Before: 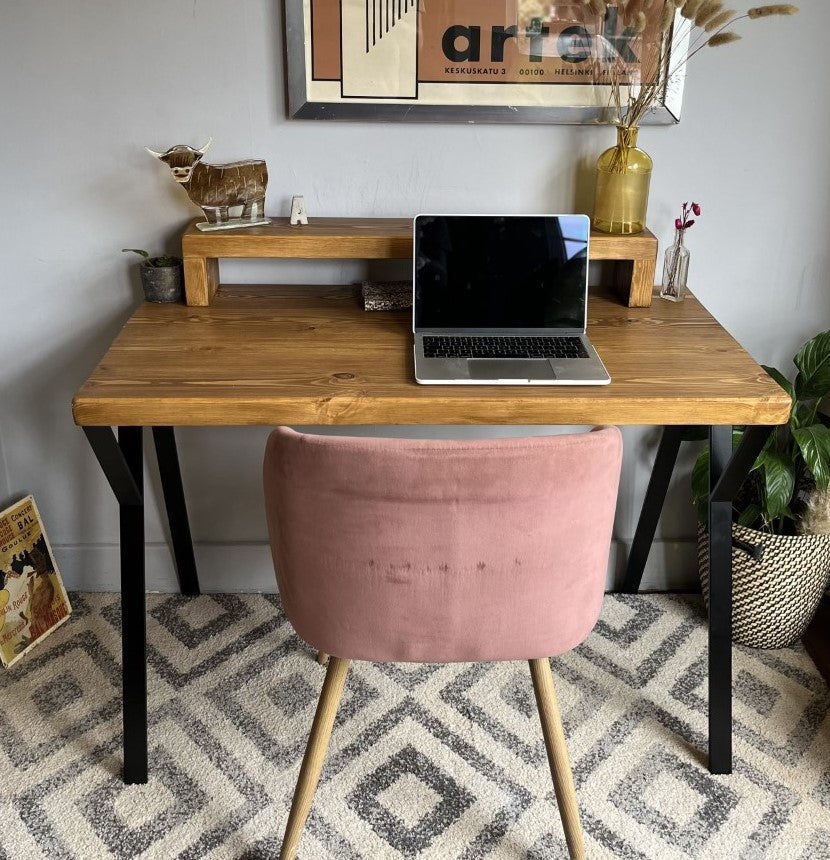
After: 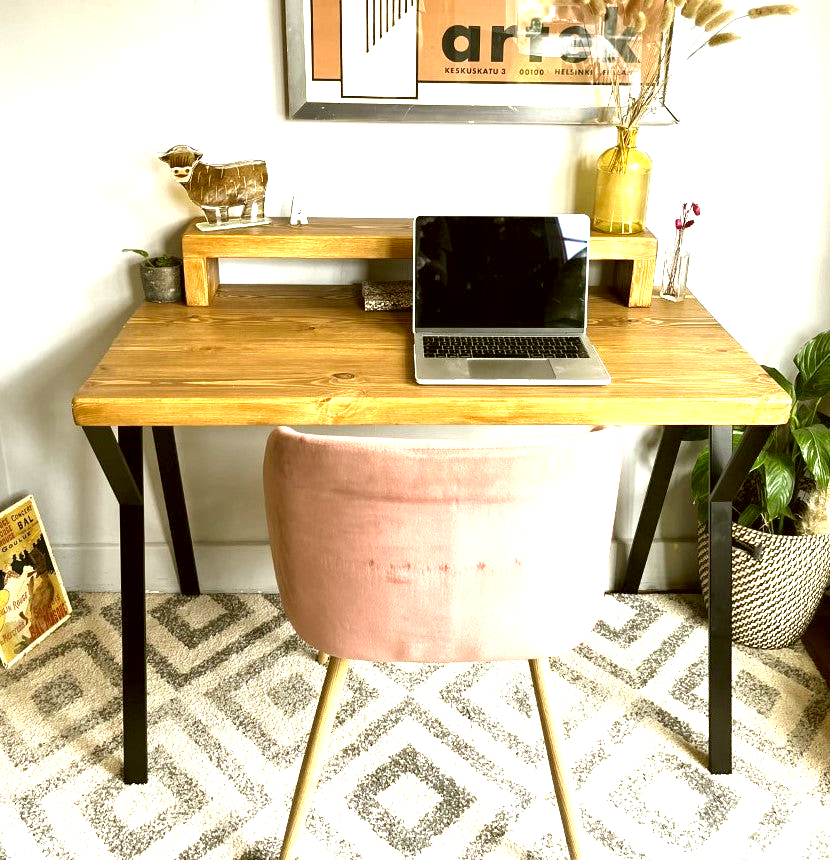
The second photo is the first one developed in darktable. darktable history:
exposure: black level correction 0.001, exposure 1.721 EV, compensate highlight preservation false
color correction: highlights a* -1.5, highlights b* 10.31, shadows a* 0.228, shadows b* 19.81
